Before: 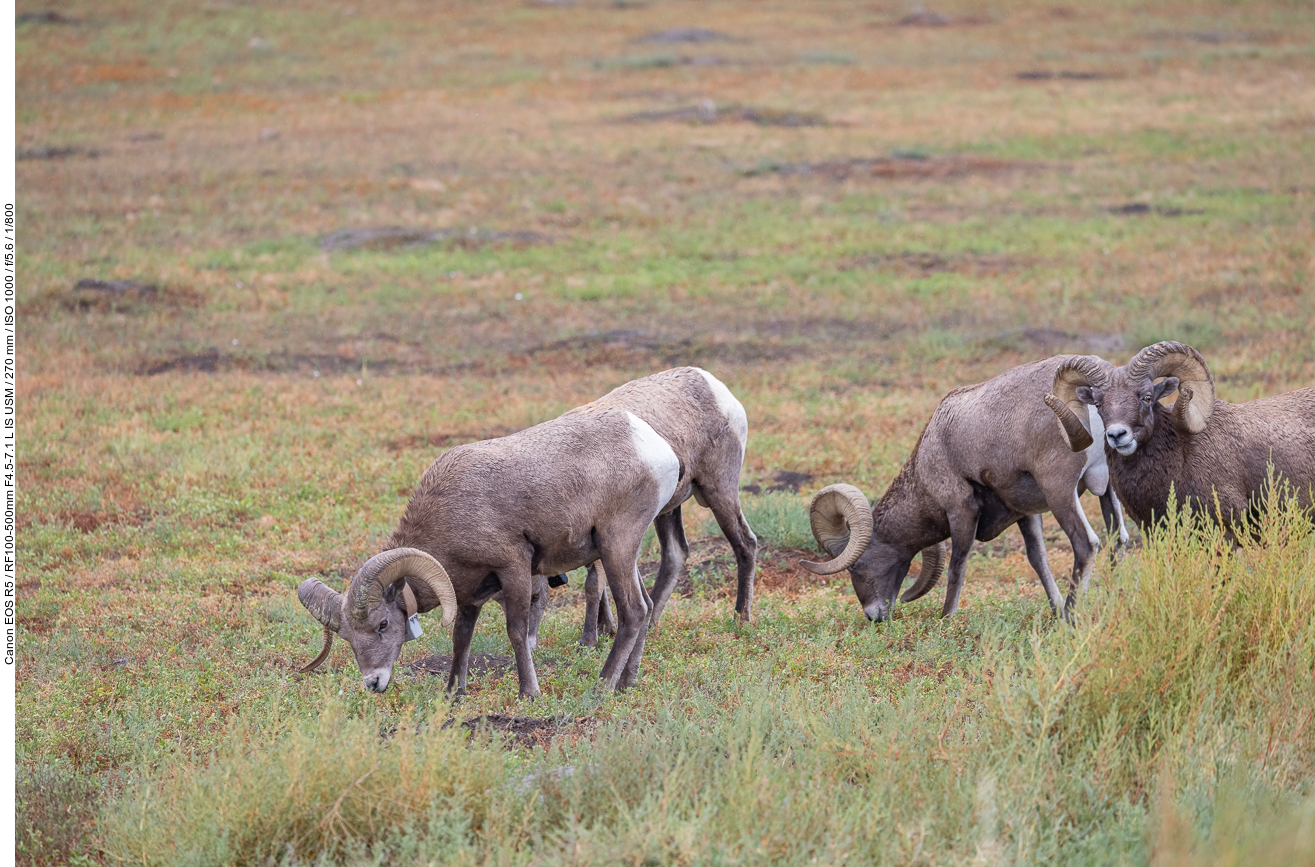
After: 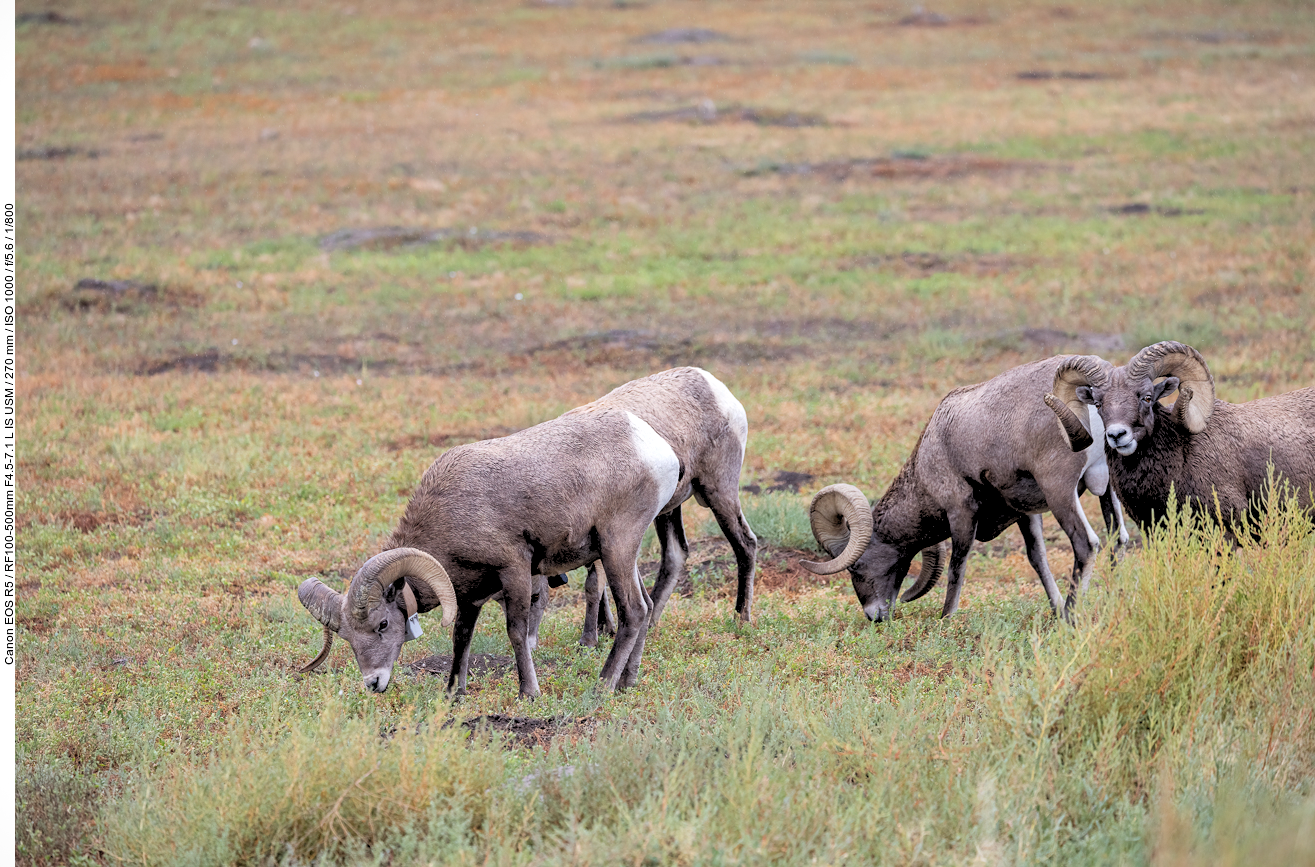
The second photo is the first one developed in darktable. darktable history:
vignetting: fall-off start 85%, fall-off radius 80%, brightness -0.182, saturation -0.3, width/height ratio 1.219, dithering 8-bit output, unbound false
rgb levels: levels [[0.029, 0.461, 0.922], [0, 0.5, 1], [0, 0.5, 1]]
